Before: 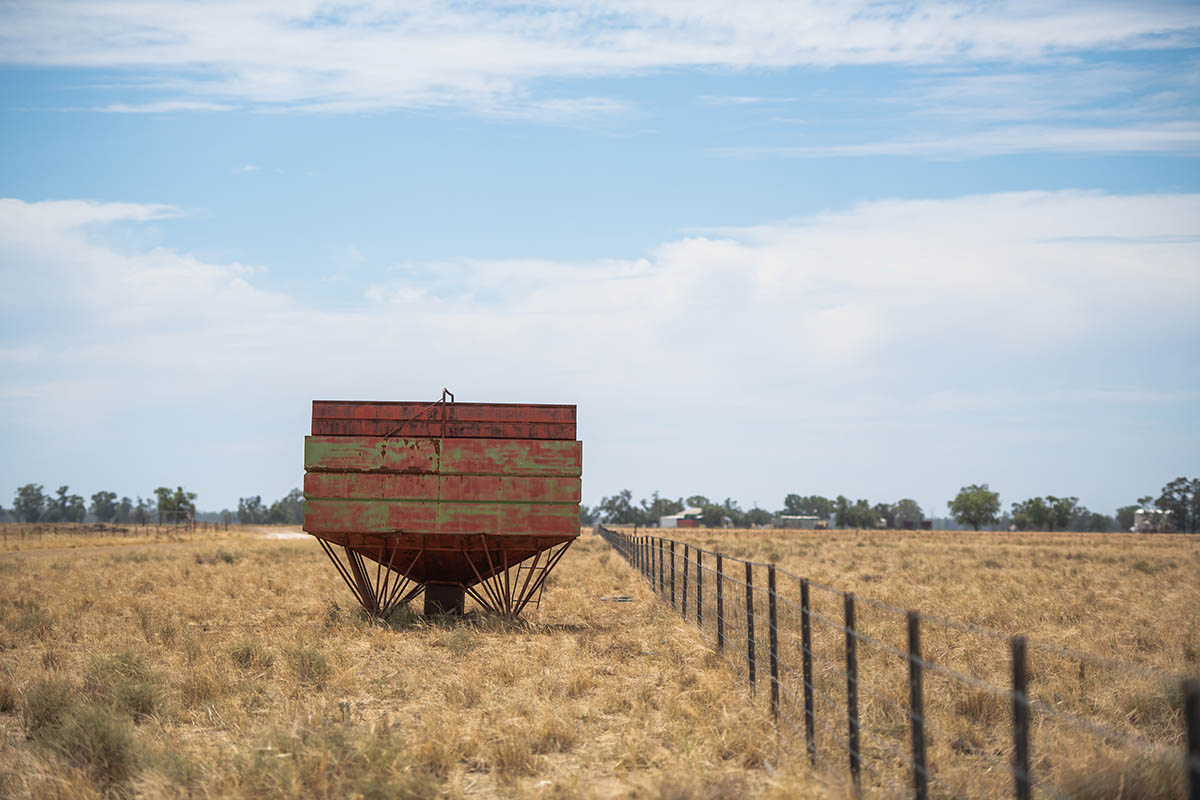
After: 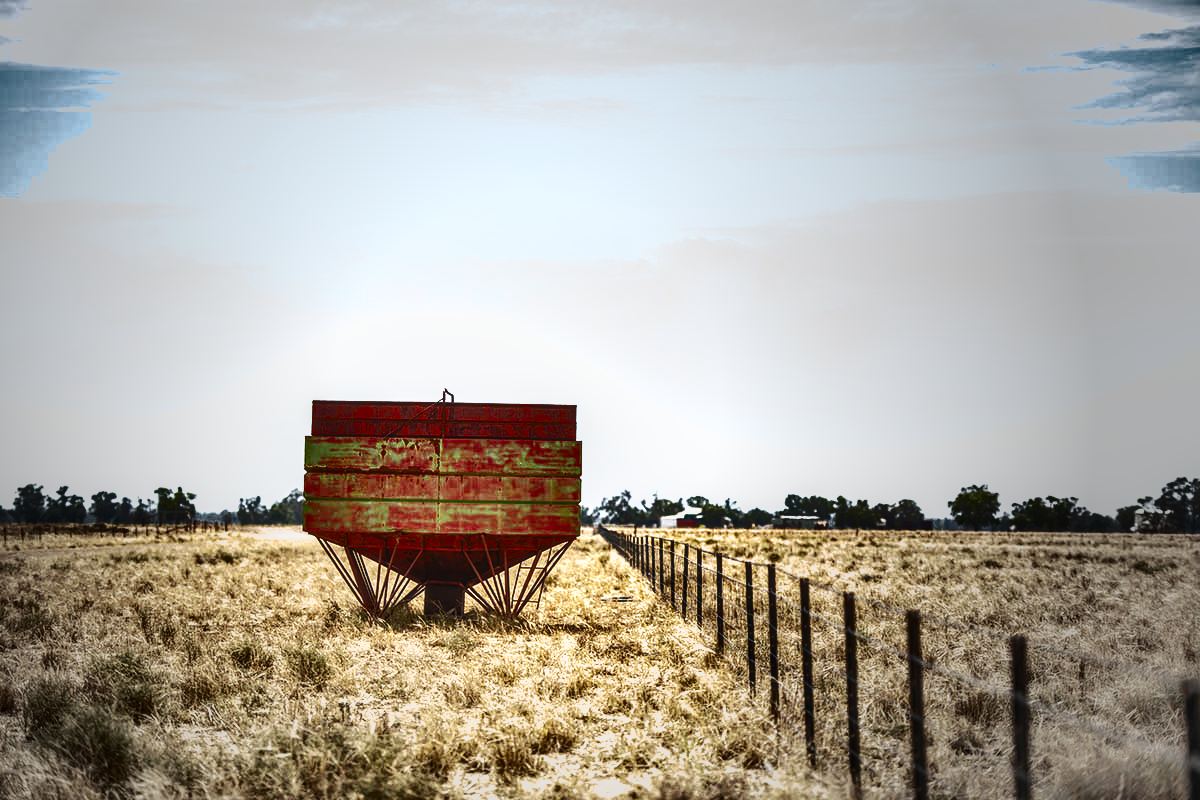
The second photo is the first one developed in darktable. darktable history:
vignetting: fall-off start 33.76%, fall-off radius 64.94%, brightness -0.575, center (-0.12, -0.002), width/height ratio 0.959
local contrast: on, module defaults
exposure: exposure 1.15 EV, compensate highlight preservation false
base curve: curves: ch0 [(0, 0) (0.036, 0.025) (0.121, 0.166) (0.206, 0.329) (0.605, 0.79) (1, 1)], preserve colors none
shadows and highlights: shadows 20.91, highlights -82.73, soften with gaussian
